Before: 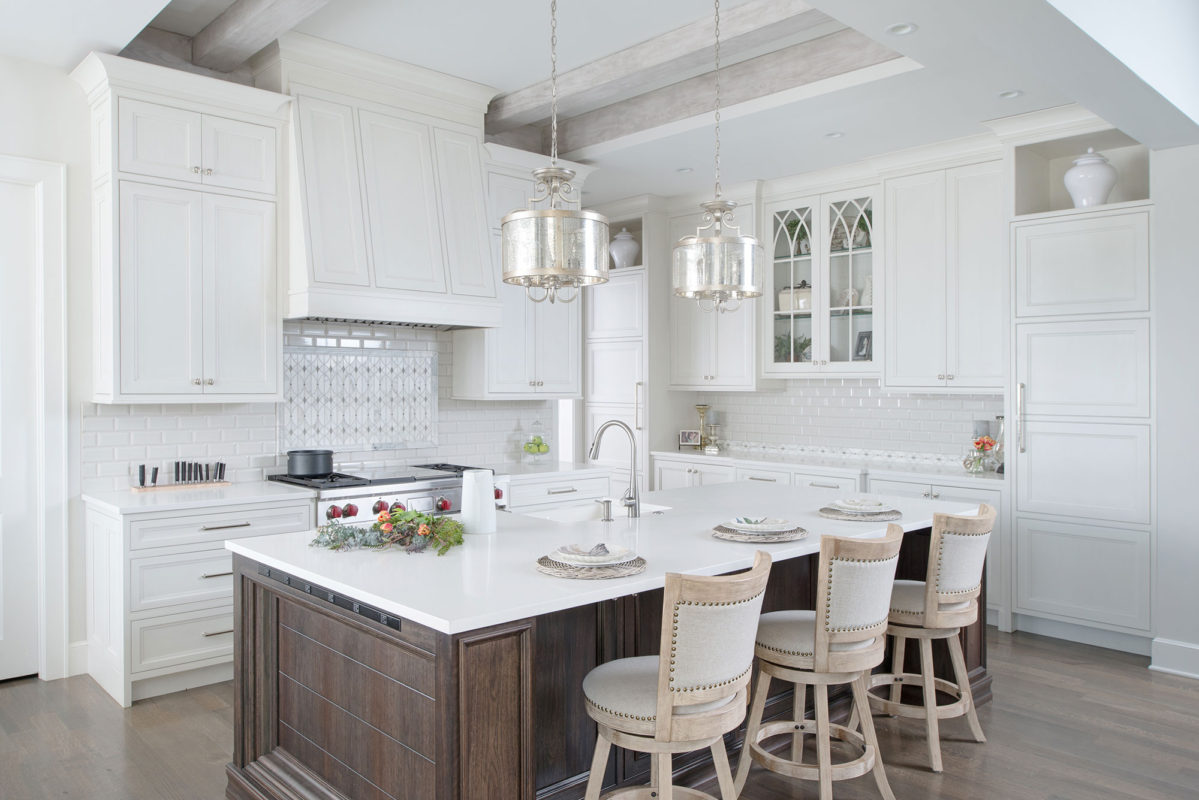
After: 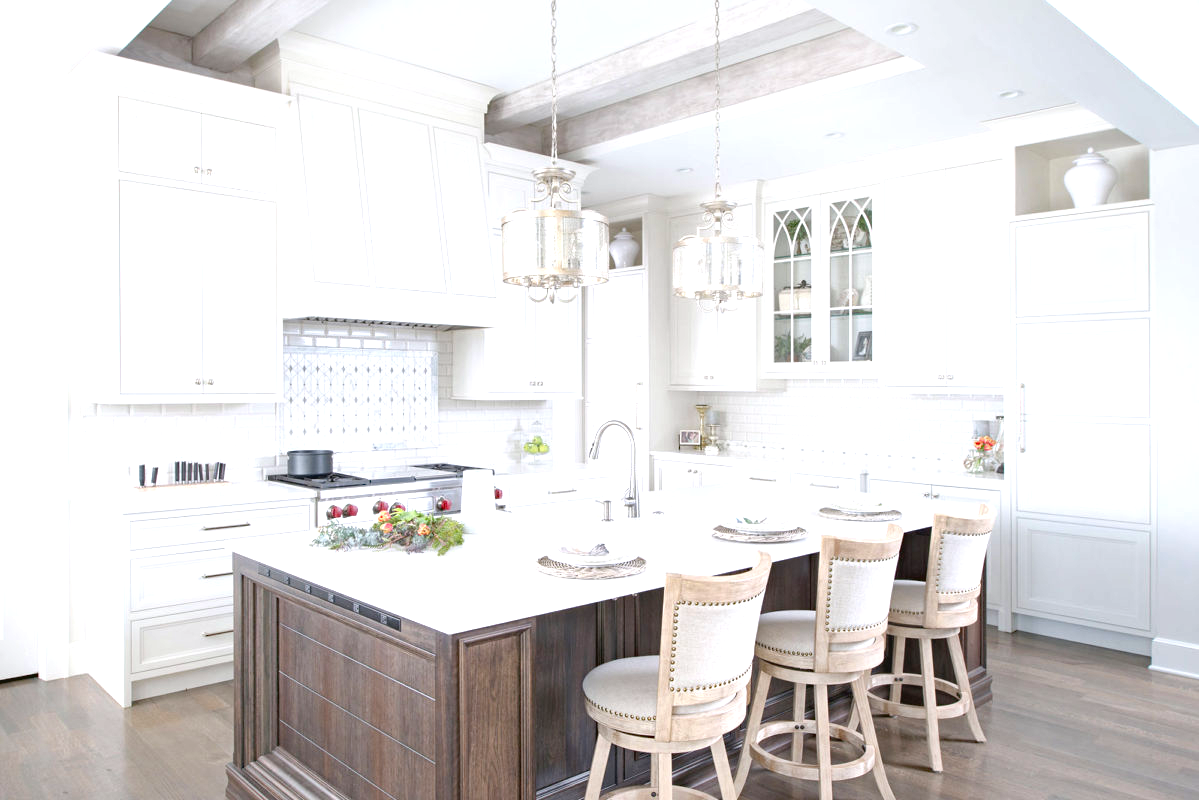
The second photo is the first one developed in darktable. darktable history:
contrast brightness saturation: contrast -0.1, saturation -0.1
exposure: exposure 1.061 EV, compensate highlight preservation false
white balance: red 1.004, blue 1.024
haze removal: compatibility mode true, adaptive false
local contrast: mode bilateral grid, contrast 100, coarseness 100, detail 108%, midtone range 0.2
